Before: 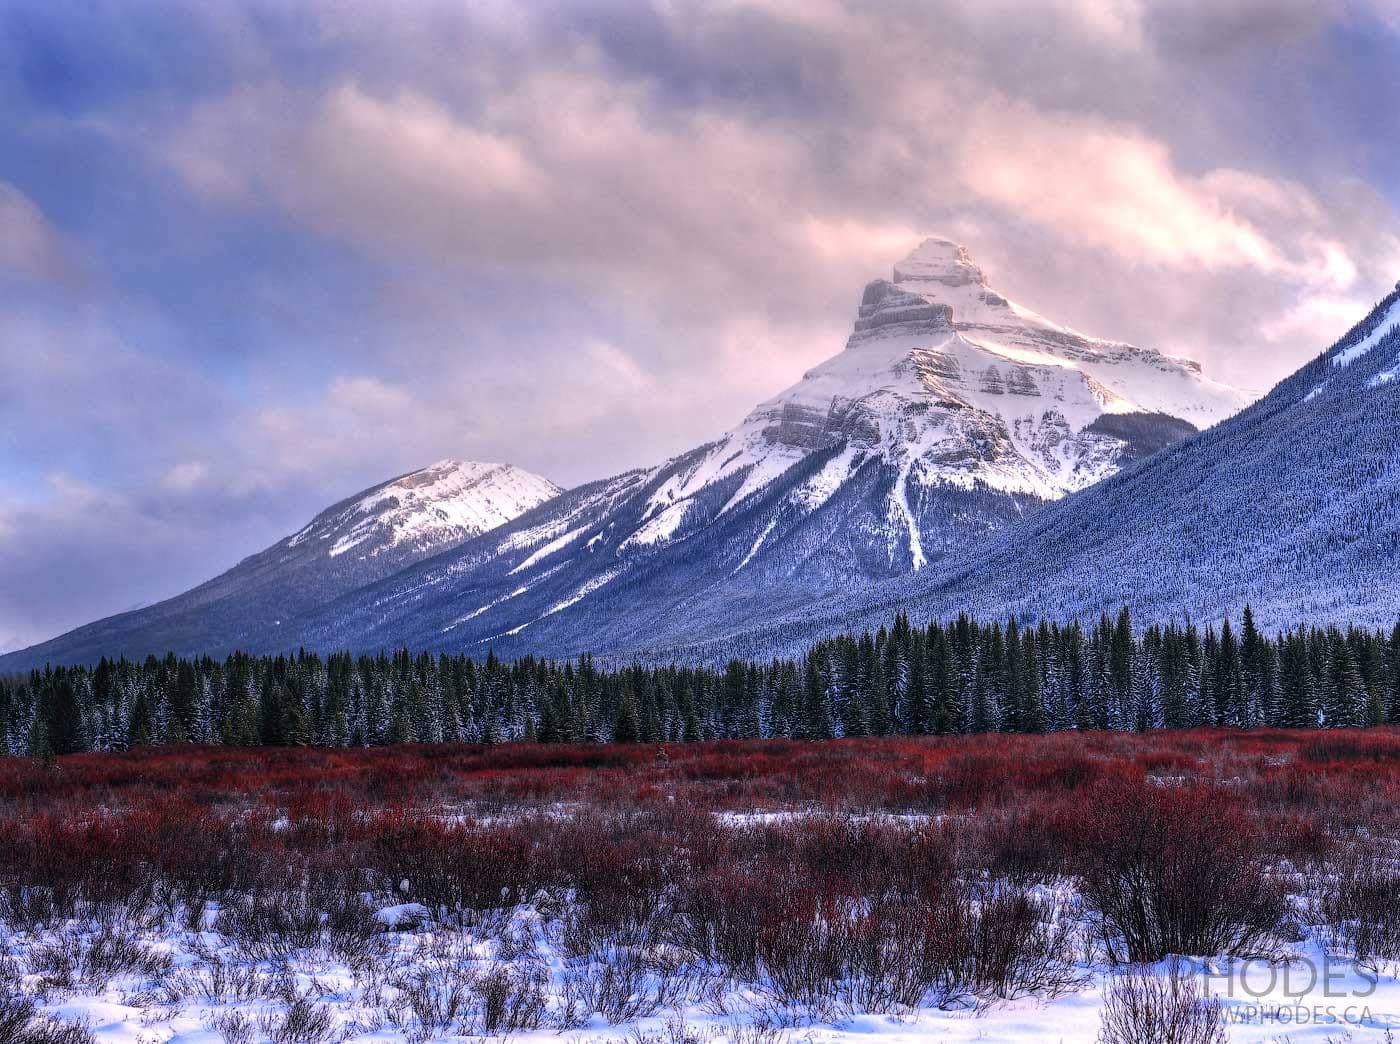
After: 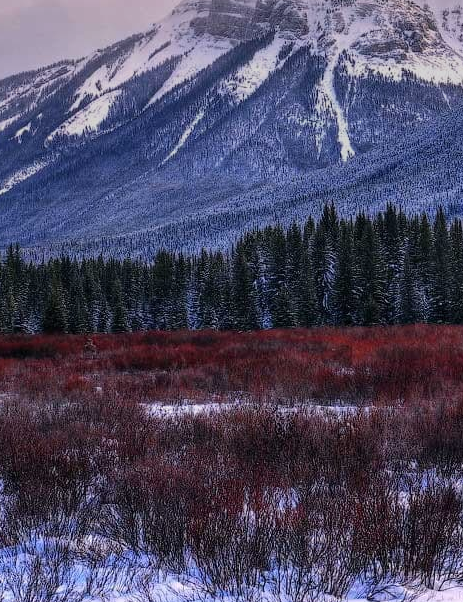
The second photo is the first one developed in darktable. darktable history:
graduated density: rotation -0.352°, offset 57.64
crop: left 40.878%, top 39.176%, right 25.993%, bottom 3.081%
